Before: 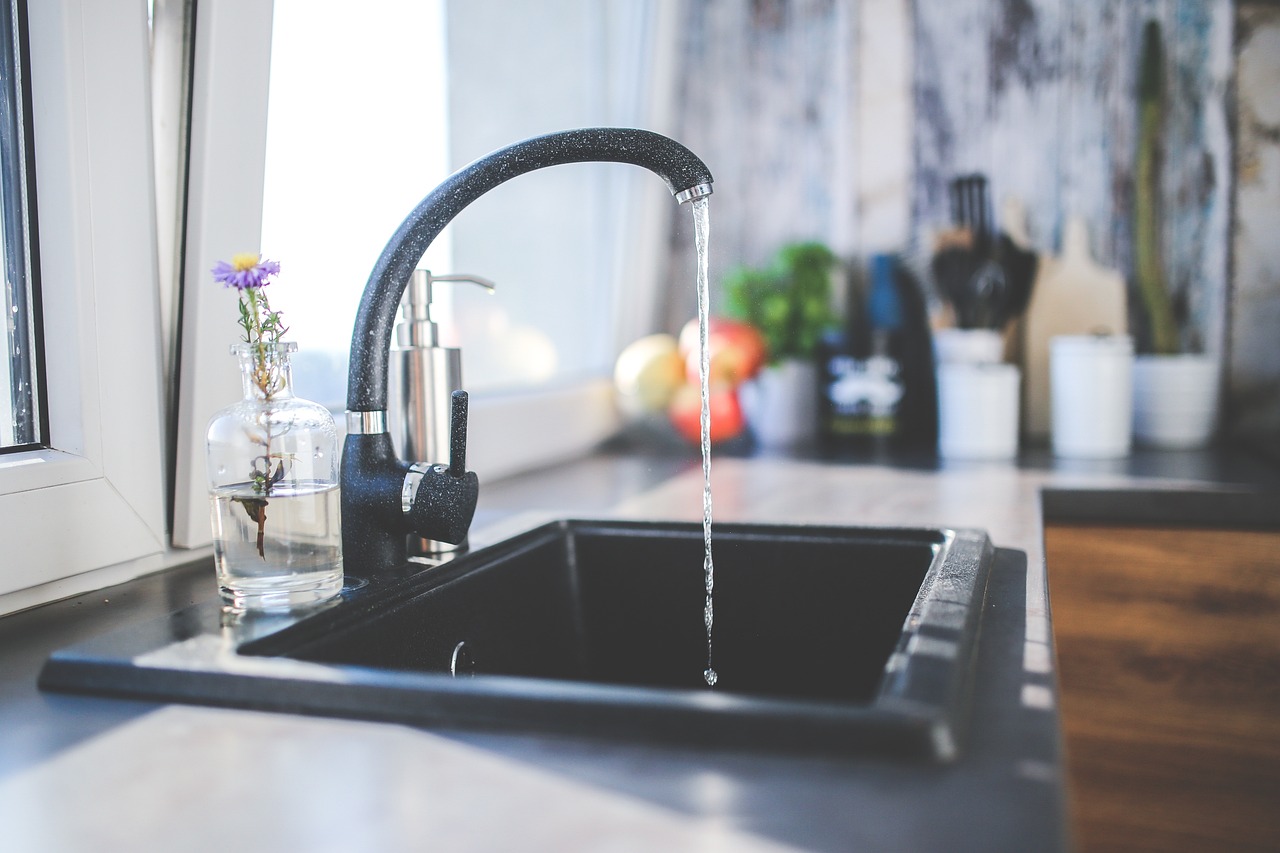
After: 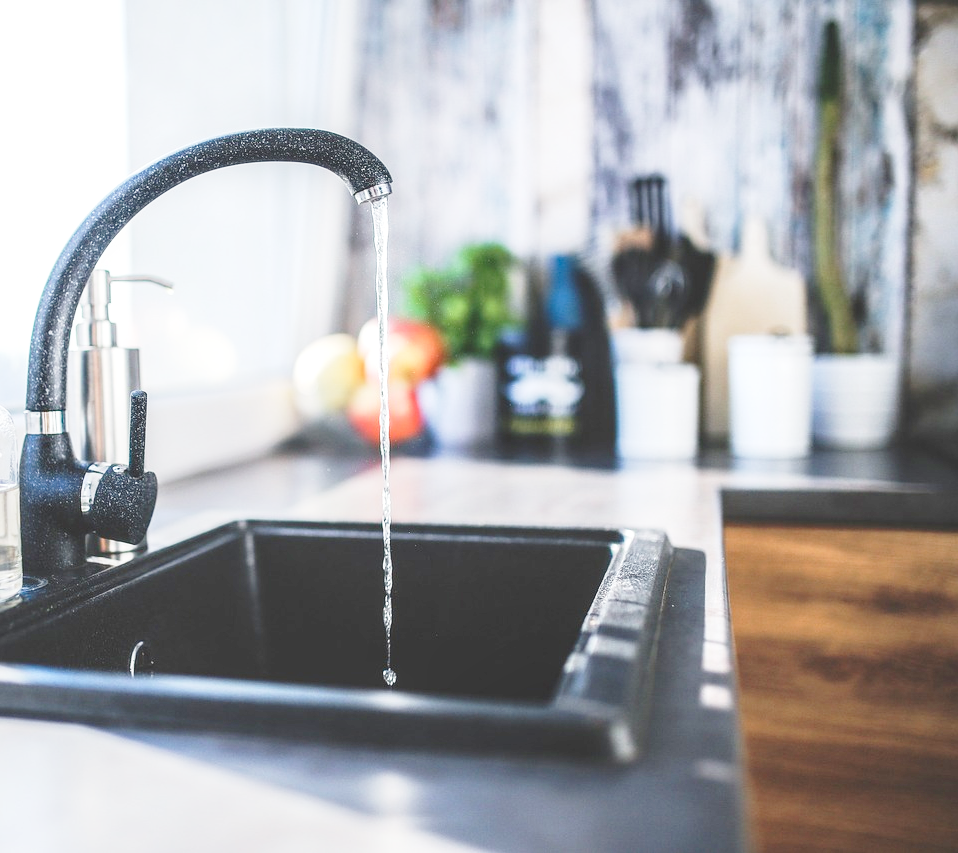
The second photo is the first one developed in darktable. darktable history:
local contrast: on, module defaults
base curve: curves: ch0 [(0, 0) (0.028, 0.03) (0.121, 0.232) (0.46, 0.748) (0.859, 0.968) (1, 1)], preserve colors none
crop and rotate: left 25.095%
